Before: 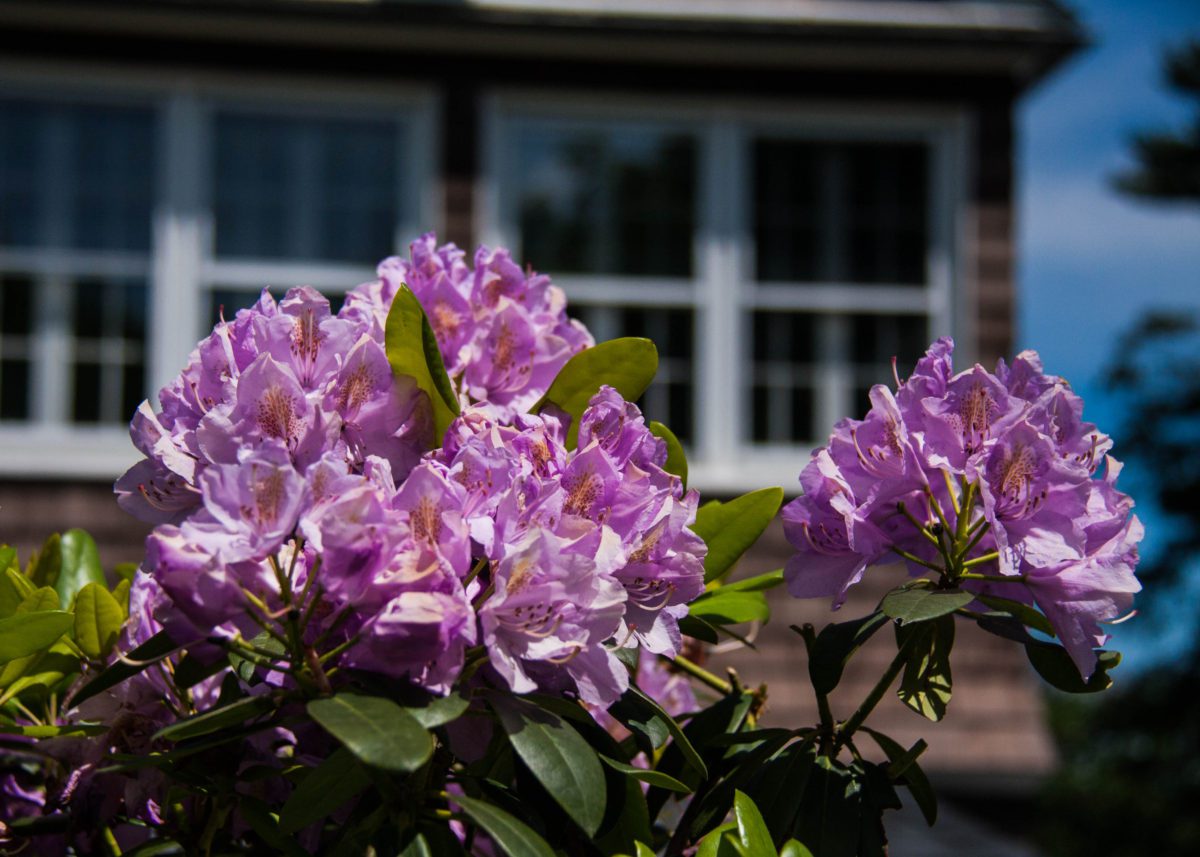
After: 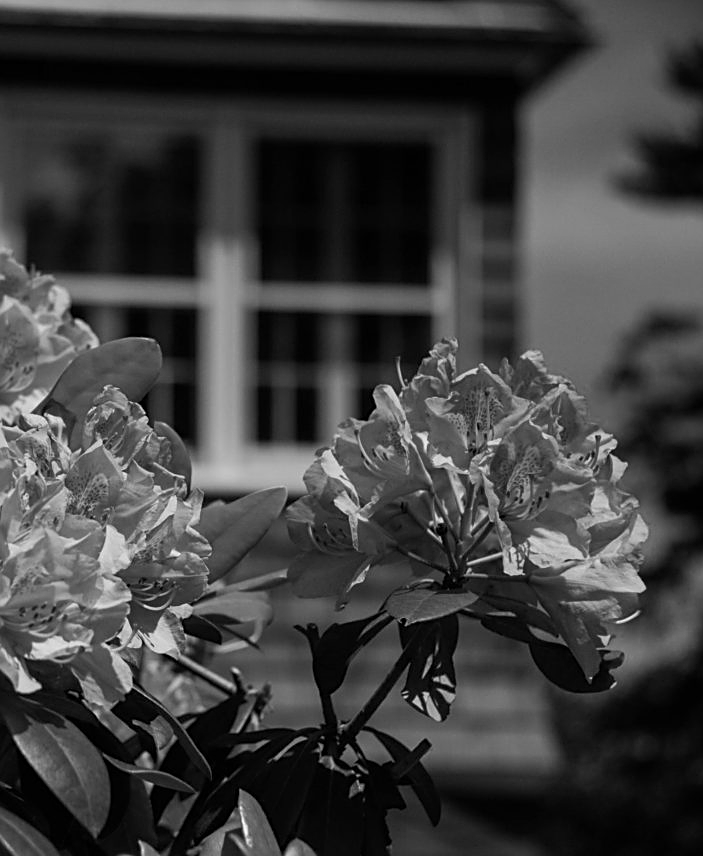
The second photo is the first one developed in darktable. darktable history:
crop: left 41.402%
sharpen: on, module defaults
monochrome: a 73.58, b 64.21
